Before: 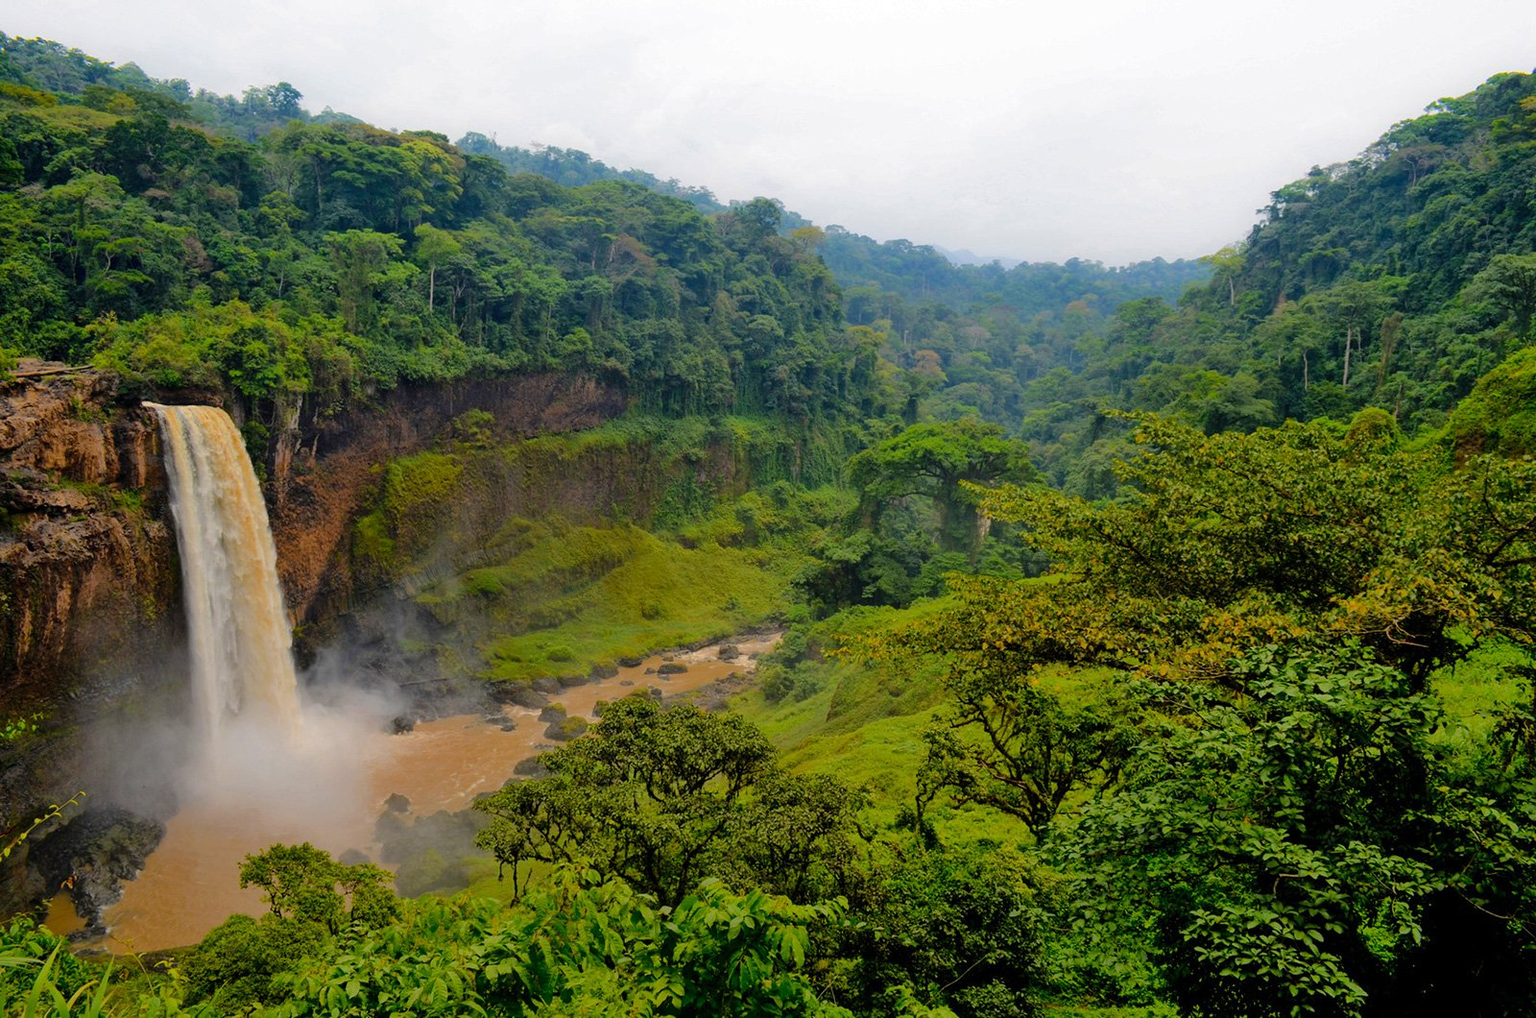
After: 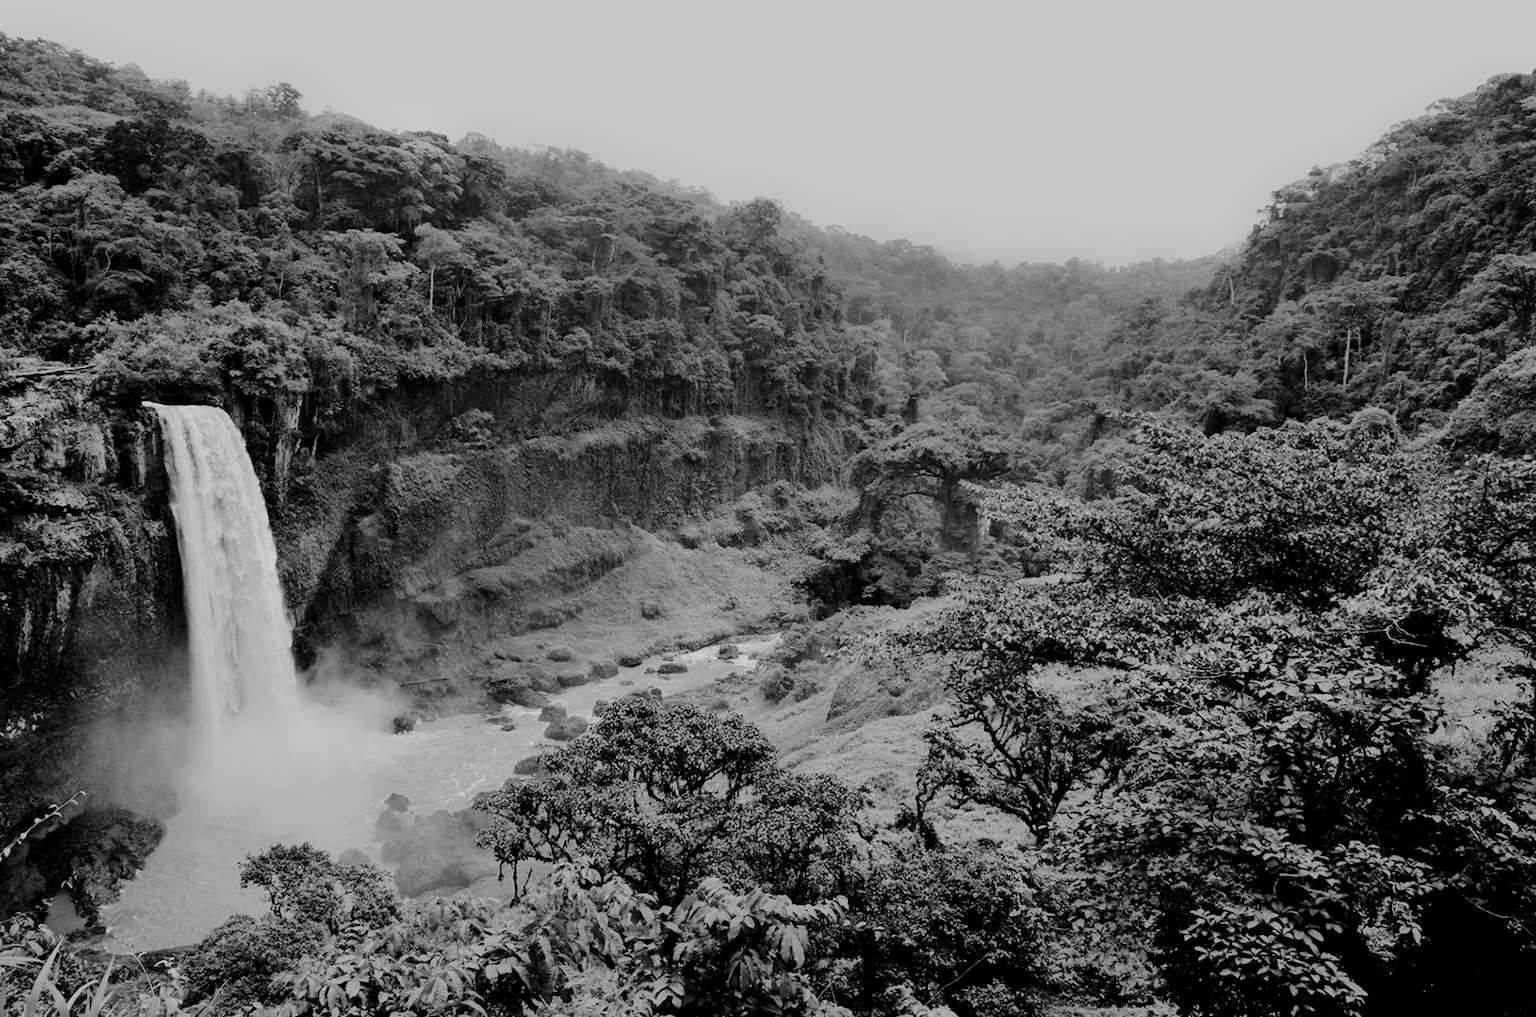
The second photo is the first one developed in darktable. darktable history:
base curve: curves: ch0 [(0, 0.003) (0.001, 0.002) (0.006, 0.004) (0.02, 0.022) (0.048, 0.086) (0.094, 0.234) (0.162, 0.431) (0.258, 0.629) (0.385, 0.8) (0.548, 0.918) (0.751, 0.988) (1, 1)], preserve colors none
monochrome: a 79.32, b 81.83, size 1.1
levels: levels [0.029, 0.545, 0.971]
